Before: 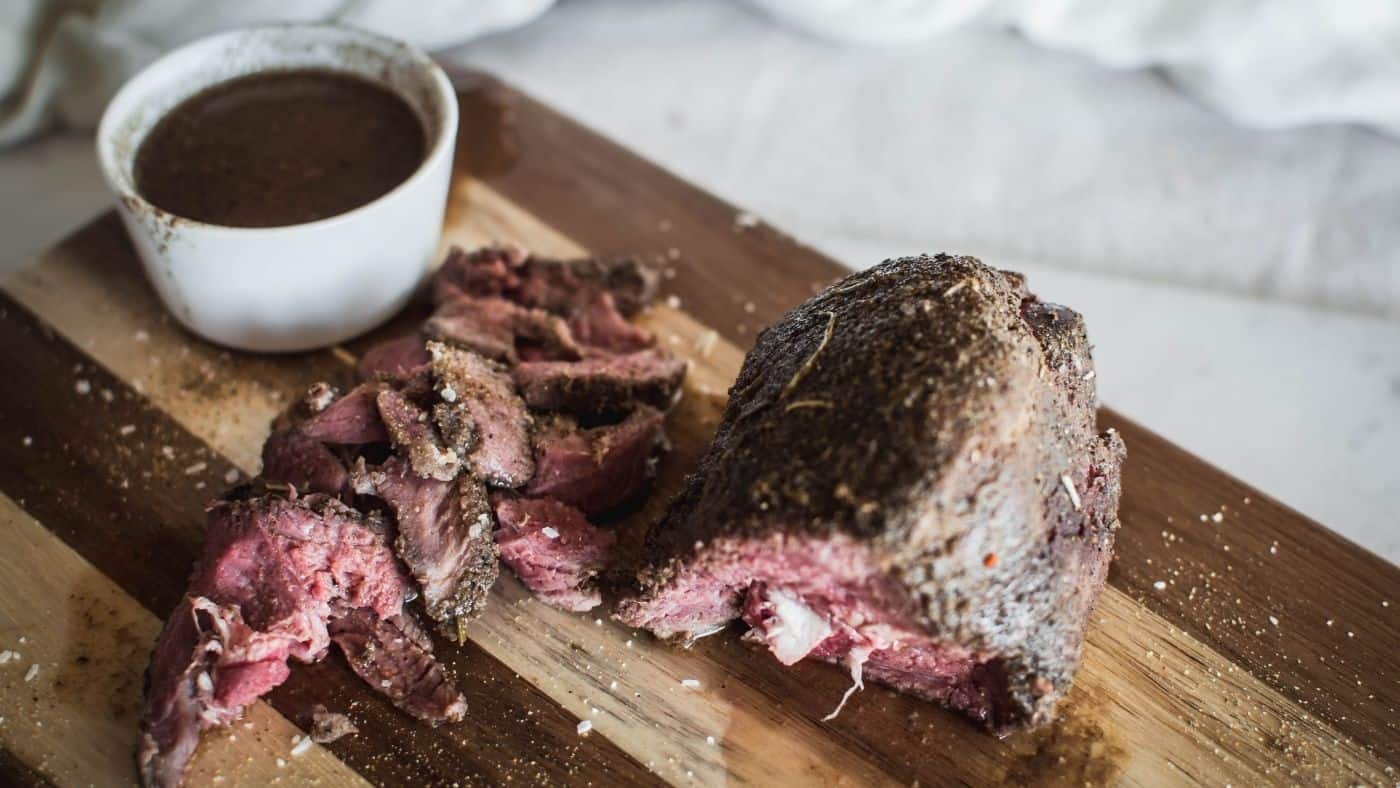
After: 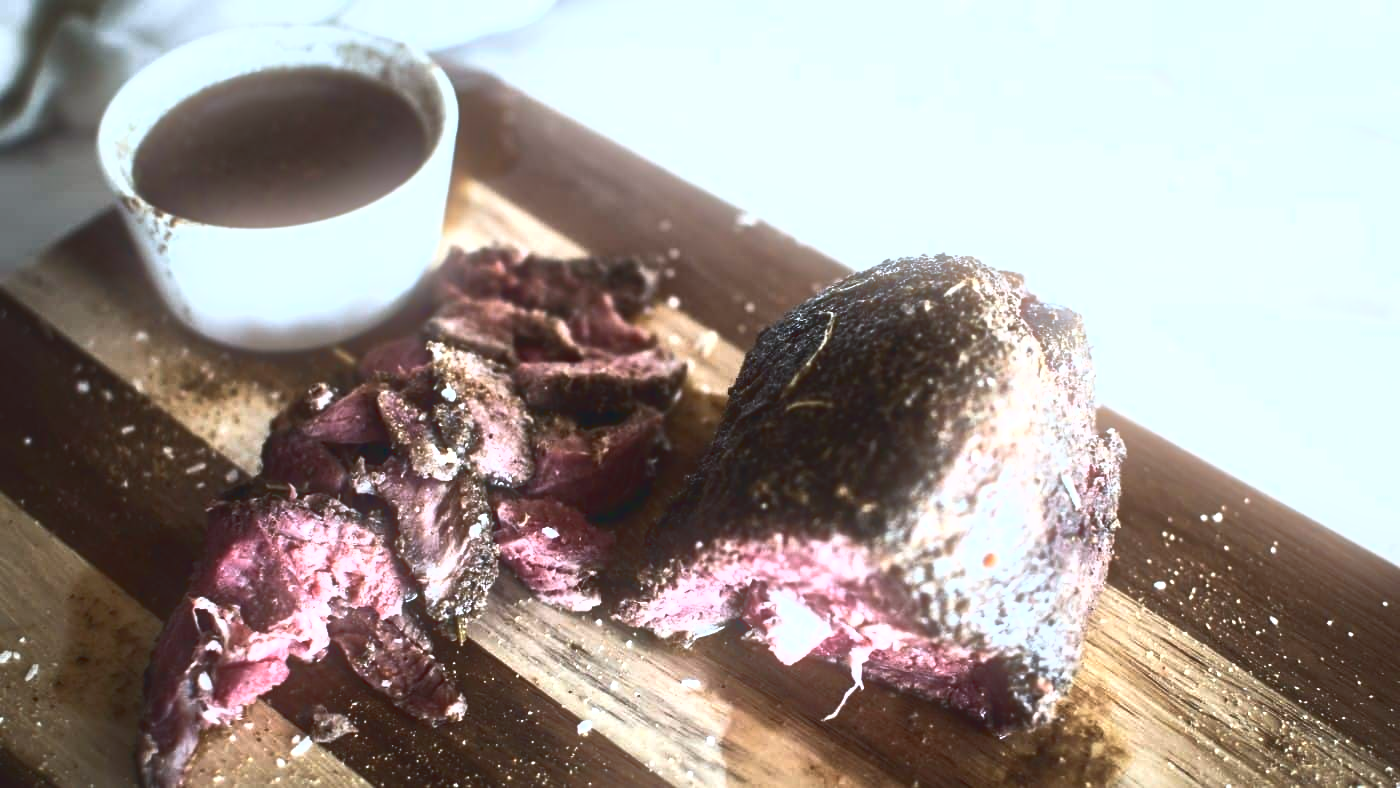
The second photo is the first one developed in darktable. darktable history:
color calibration: illuminant custom, x 0.368, y 0.373, temperature 4330.32 K
tone curve: curves: ch0 [(0, 0.081) (0.483, 0.453) (0.881, 0.992)]
tone equalizer: -8 EV -0.75 EV, -7 EV -0.7 EV, -6 EV -0.6 EV, -5 EV -0.4 EV, -3 EV 0.4 EV, -2 EV 0.6 EV, -1 EV 0.7 EV, +0 EV 0.75 EV, edges refinement/feathering 500, mask exposure compensation -1.57 EV, preserve details no
bloom: size 9%, threshold 100%, strength 7%
